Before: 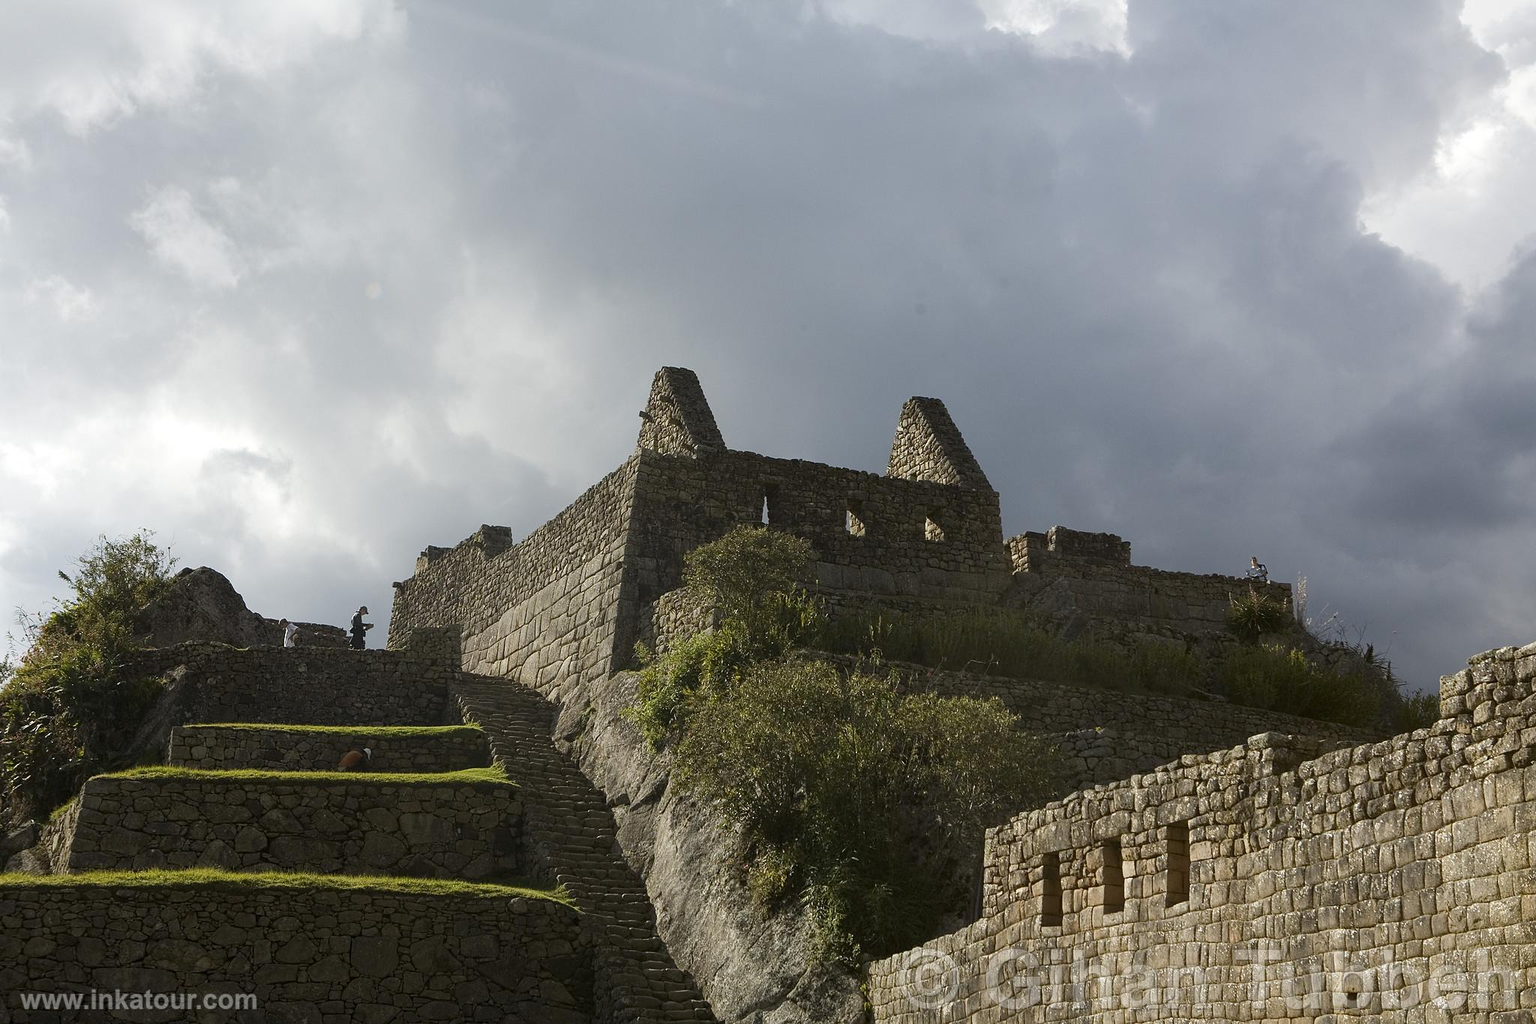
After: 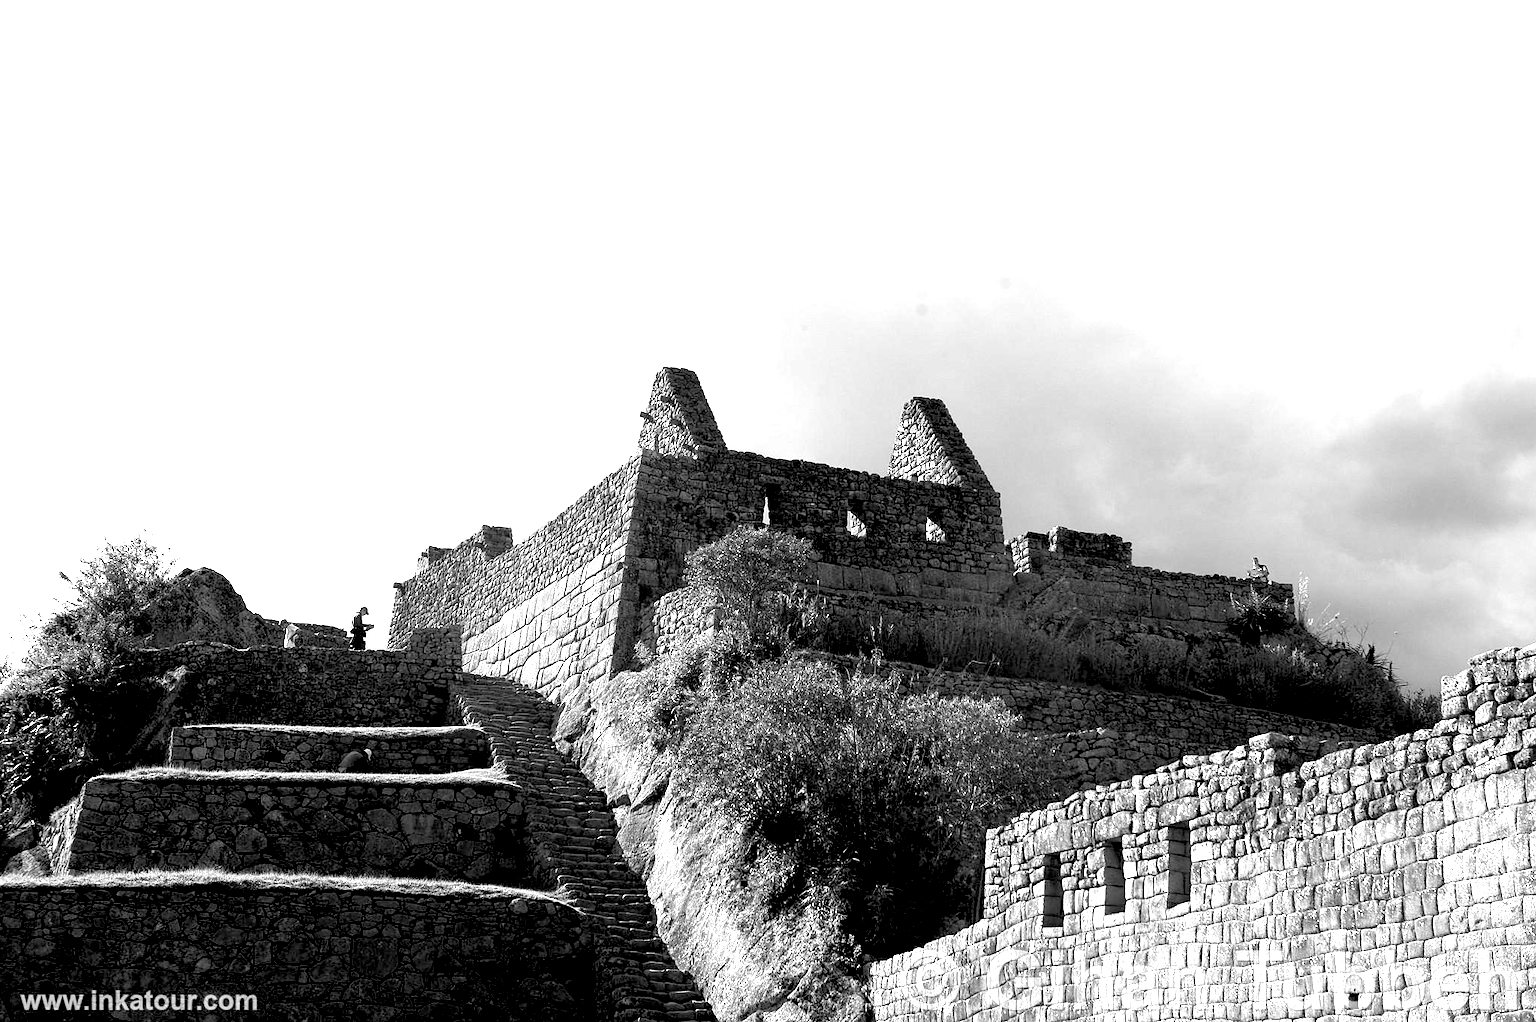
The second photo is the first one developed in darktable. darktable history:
exposure: black level correction 0.016, exposure 1.774 EV, compensate highlight preservation false
crop: top 0.05%, bottom 0.098%
monochrome: on, module defaults
